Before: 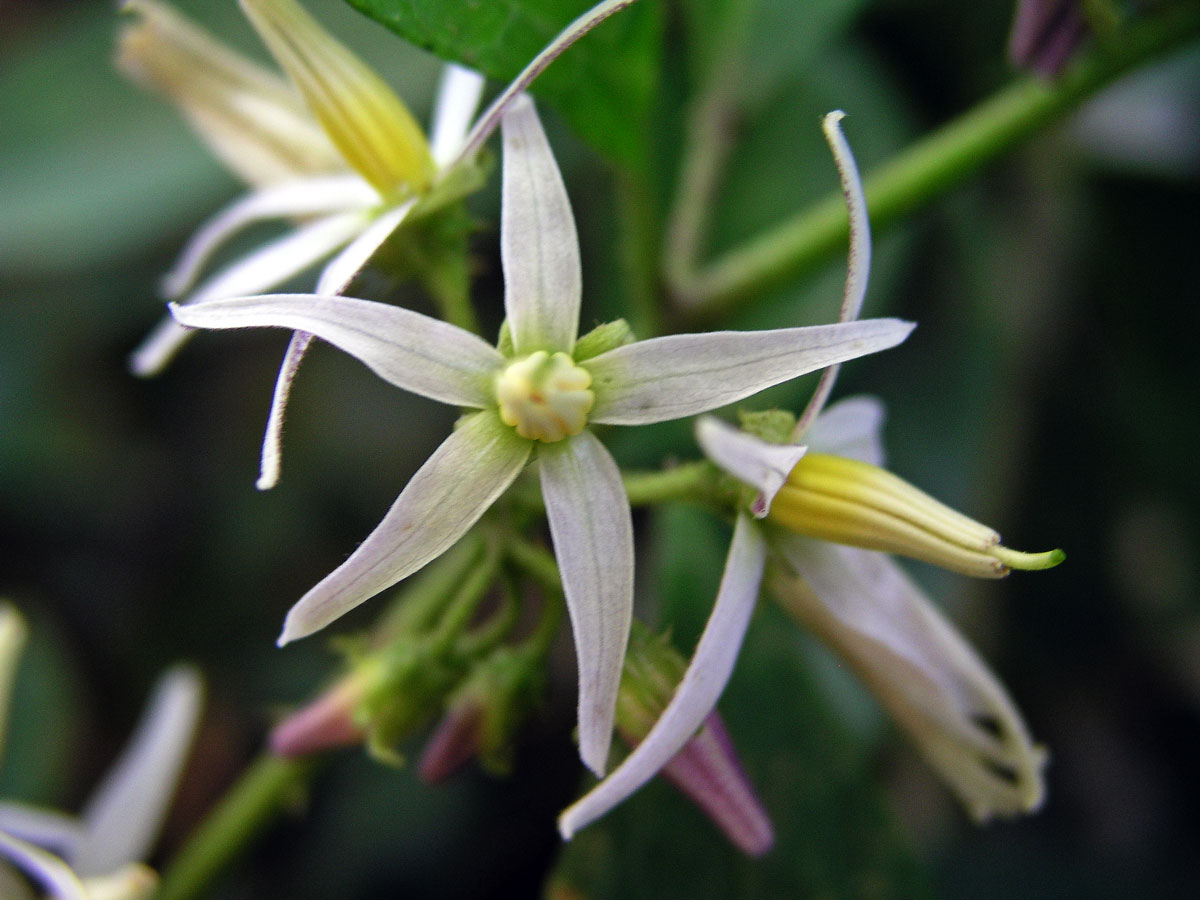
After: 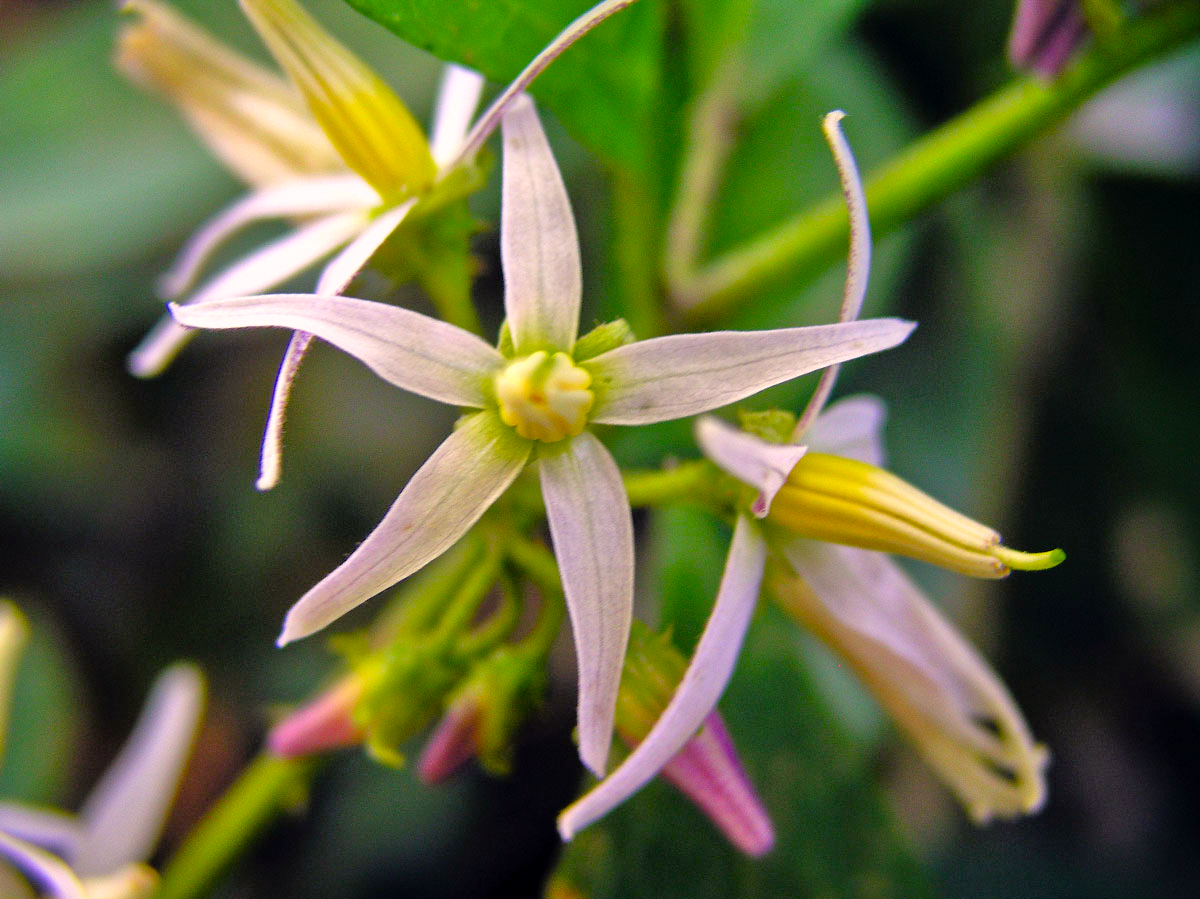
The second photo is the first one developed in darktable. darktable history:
crop: bottom 0.072%
tone equalizer: -7 EV 0.162 EV, -6 EV 0.609 EV, -5 EV 1.12 EV, -4 EV 1.33 EV, -3 EV 1.18 EV, -2 EV 0.6 EV, -1 EV 0.16 EV
exposure: compensate exposure bias true, compensate highlight preservation false
levels: levels [0, 0.492, 0.984]
color correction: highlights a* 12.11, highlights b* 5.43
color balance rgb: linear chroma grading › global chroma 15.152%, perceptual saturation grading › global saturation 25.076%
